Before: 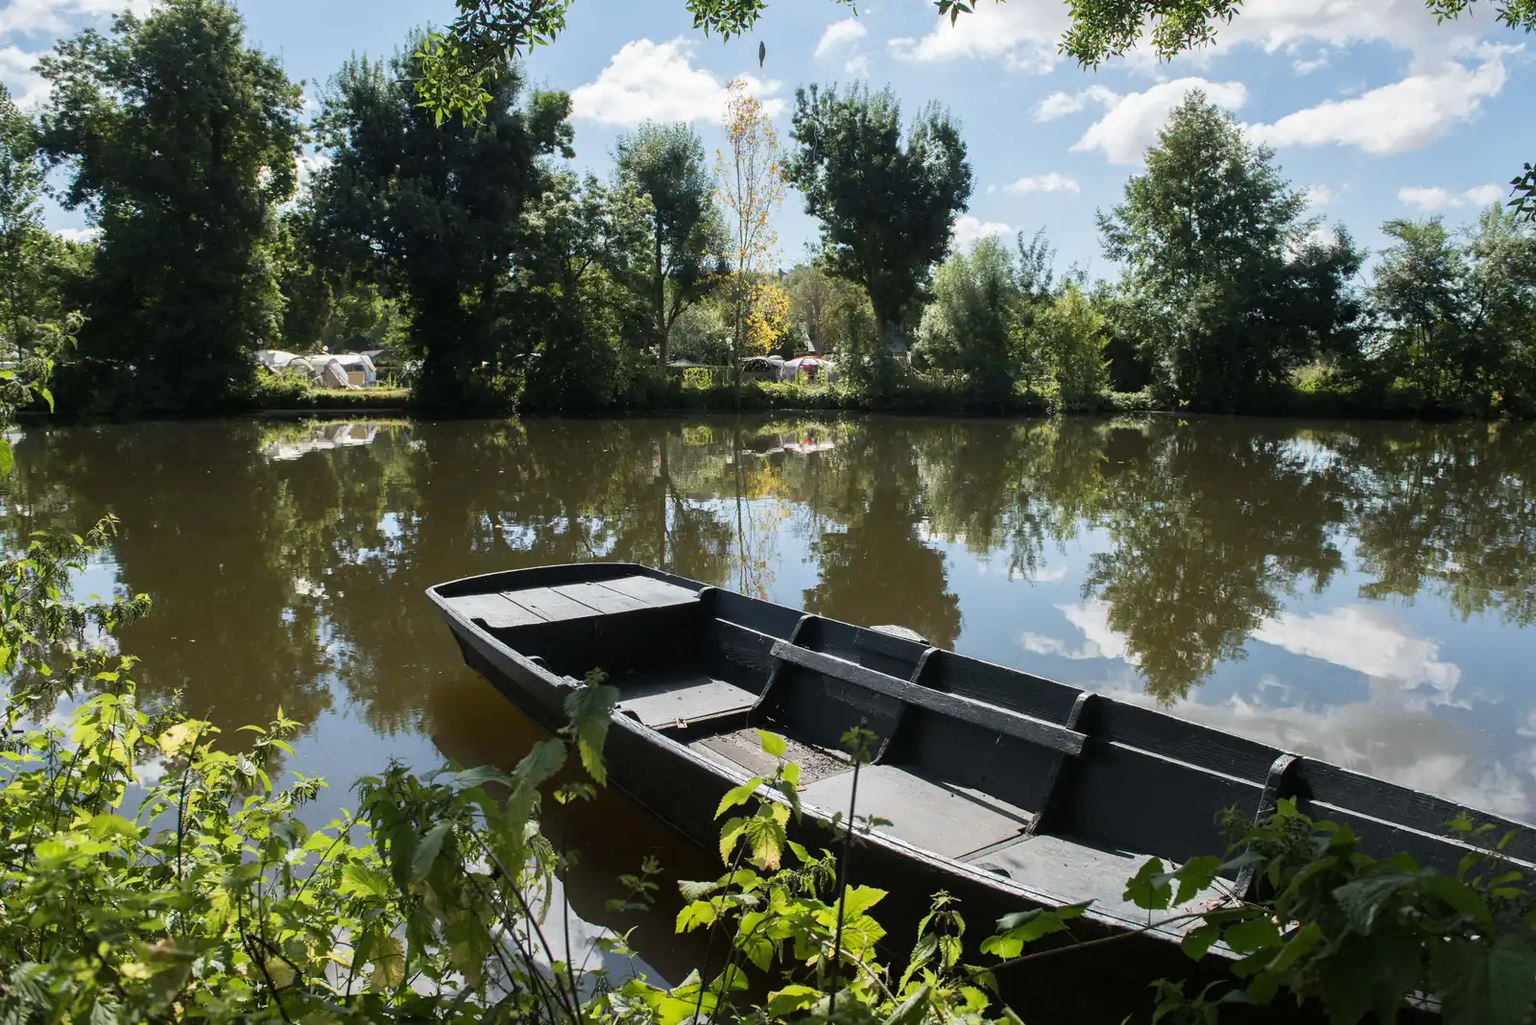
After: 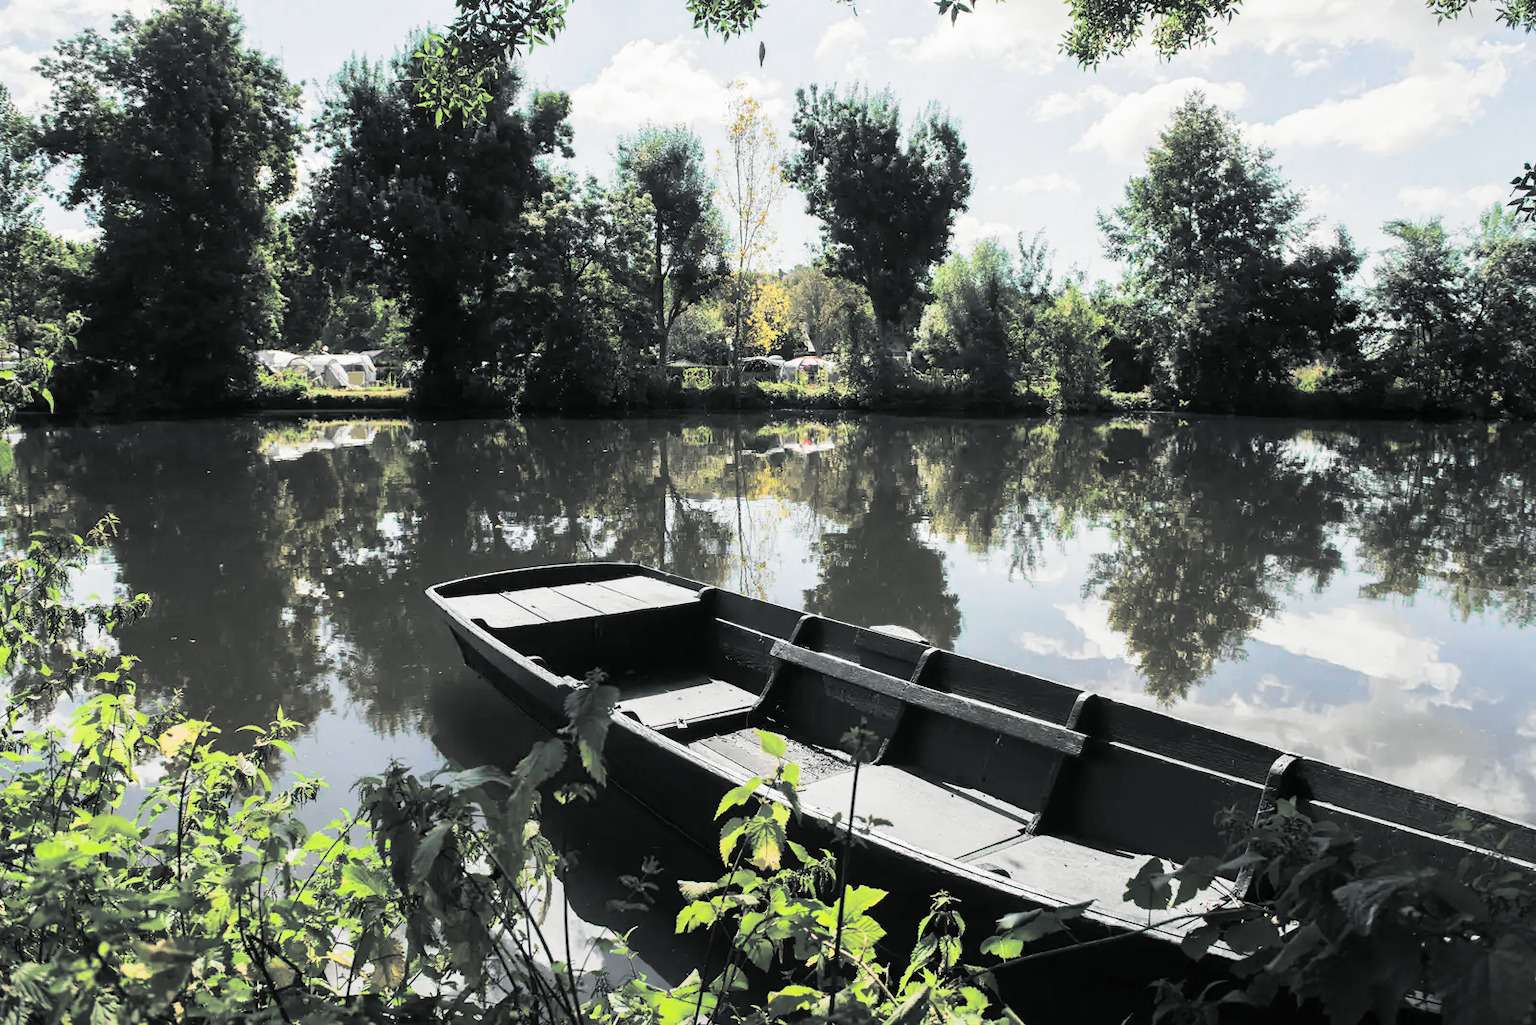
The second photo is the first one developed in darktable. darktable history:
tone curve: curves: ch0 [(0, 0) (0.055, 0.057) (0.258, 0.307) (0.434, 0.543) (0.517, 0.657) (0.745, 0.874) (1, 1)]; ch1 [(0, 0) (0.346, 0.307) (0.418, 0.383) (0.46, 0.439) (0.482, 0.493) (0.502, 0.497) (0.517, 0.506) (0.55, 0.561) (0.588, 0.61) (0.646, 0.688) (1, 1)]; ch2 [(0, 0) (0.346, 0.34) (0.431, 0.45) (0.485, 0.499) (0.5, 0.503) (0.527, 0.508) (0.545, 0.562) (0.679, 0.706) (1, 1)], color space Lab, independent channels, preserve colors none
split-toning: shadows › hue 190.8°, shadows › saturation 0.05, highlights › hue 54°, highlights › saturation 0.05, compress 0%
